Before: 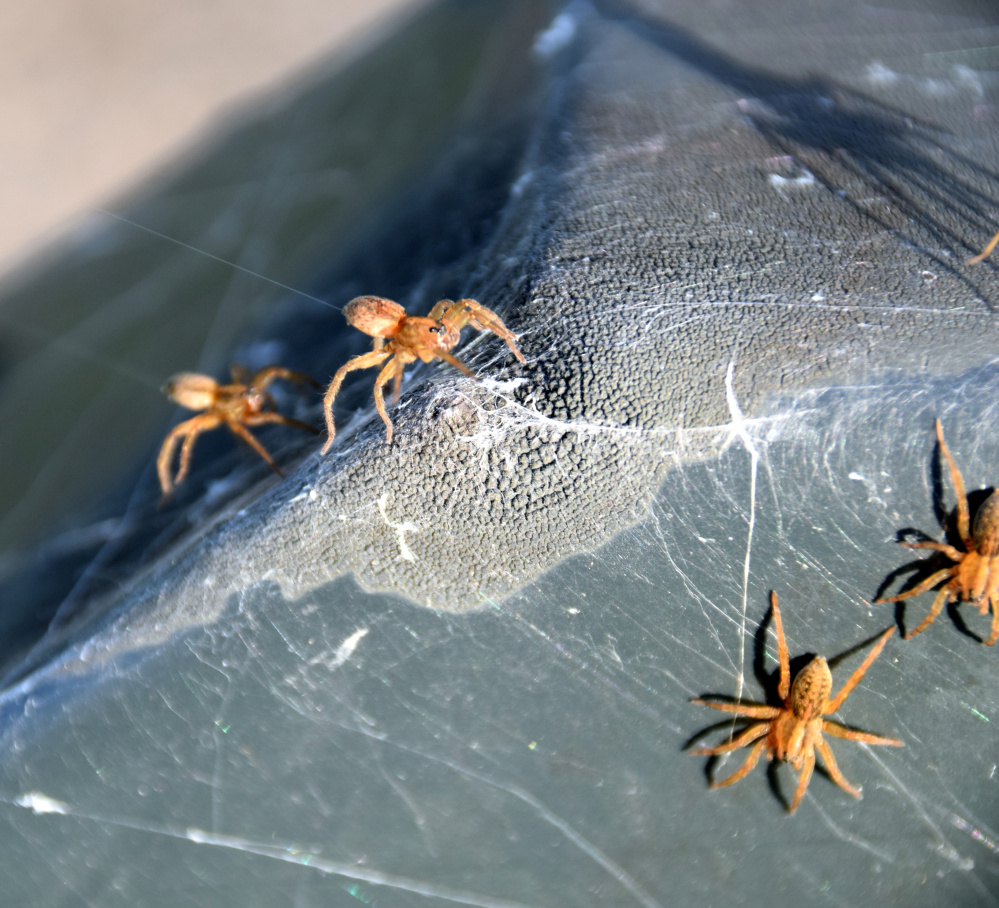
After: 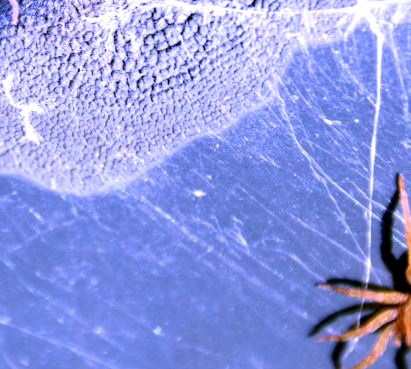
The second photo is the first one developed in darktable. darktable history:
rotate and perspective: rotation 0.226°, lens shift (vertical) -0.042, crop left 0.023, crop right 0.982, crop top 0.006, crop bottom 0.994
exposure: exposure -0.048 EV, compensate highlight preservation false
crop: left 37.221%, top 45.169%, right 20.63%, bottom 13.777%
color zones: curves: ch0 [(0.25, 0.5) (0.636, 0.25) (0.75, 0.5)]
velvia: on, module defaults
white balance: red 0.98, blue 1.61
local contrast: highlights 100%, shadows 100%, detail 120%, midtone range 0.2
